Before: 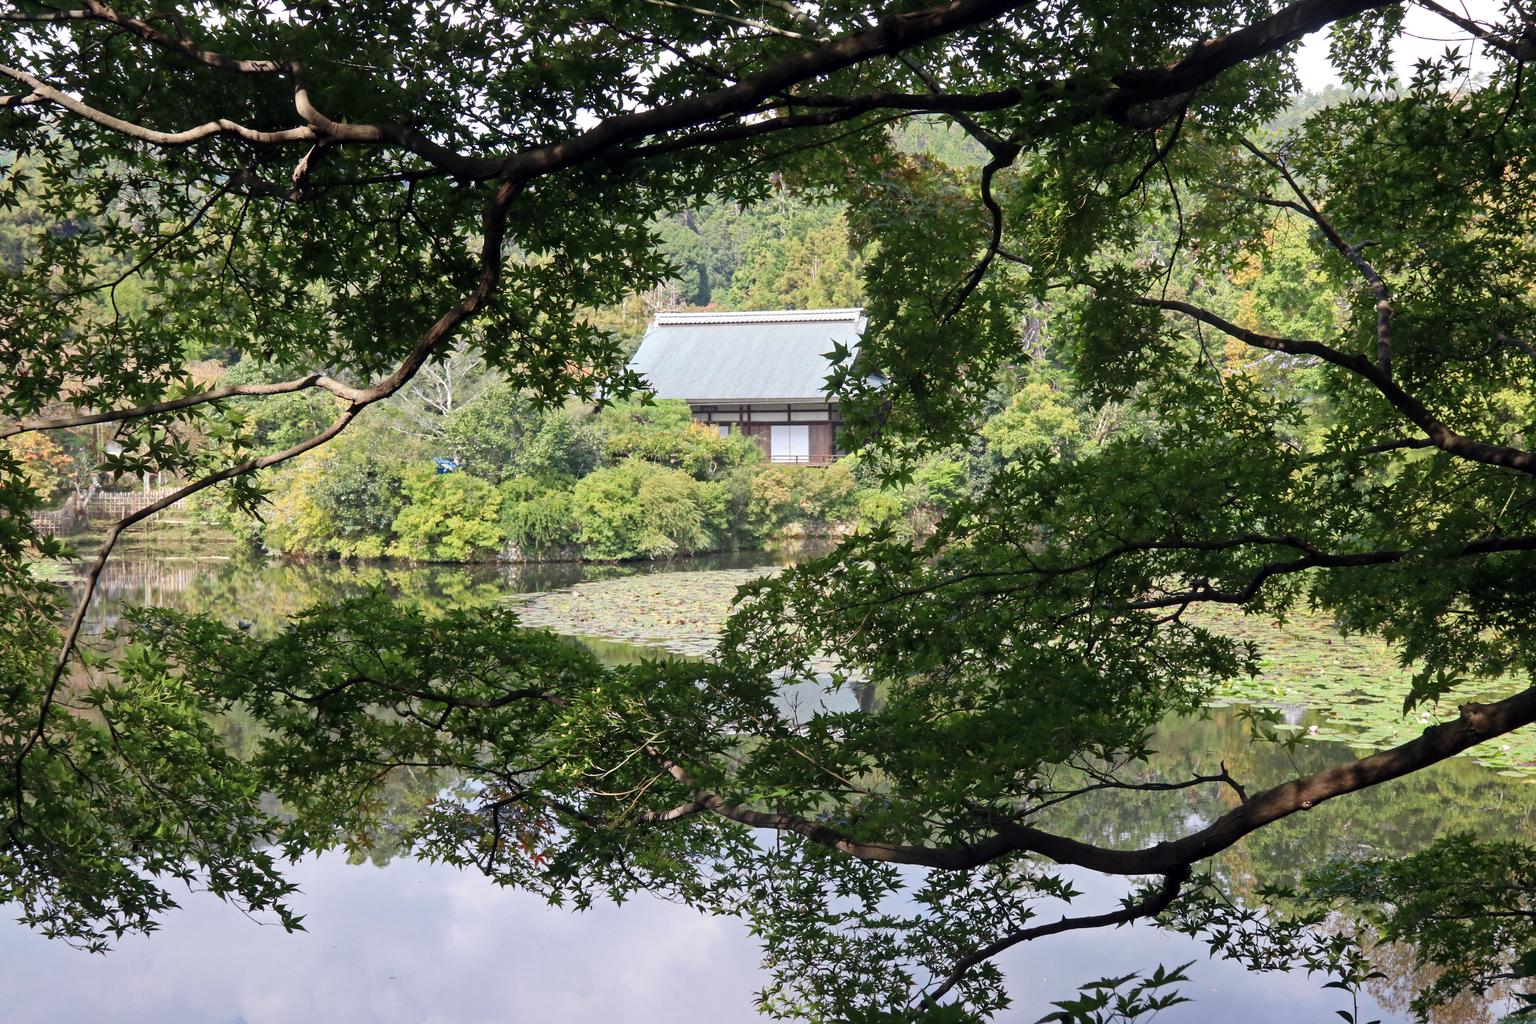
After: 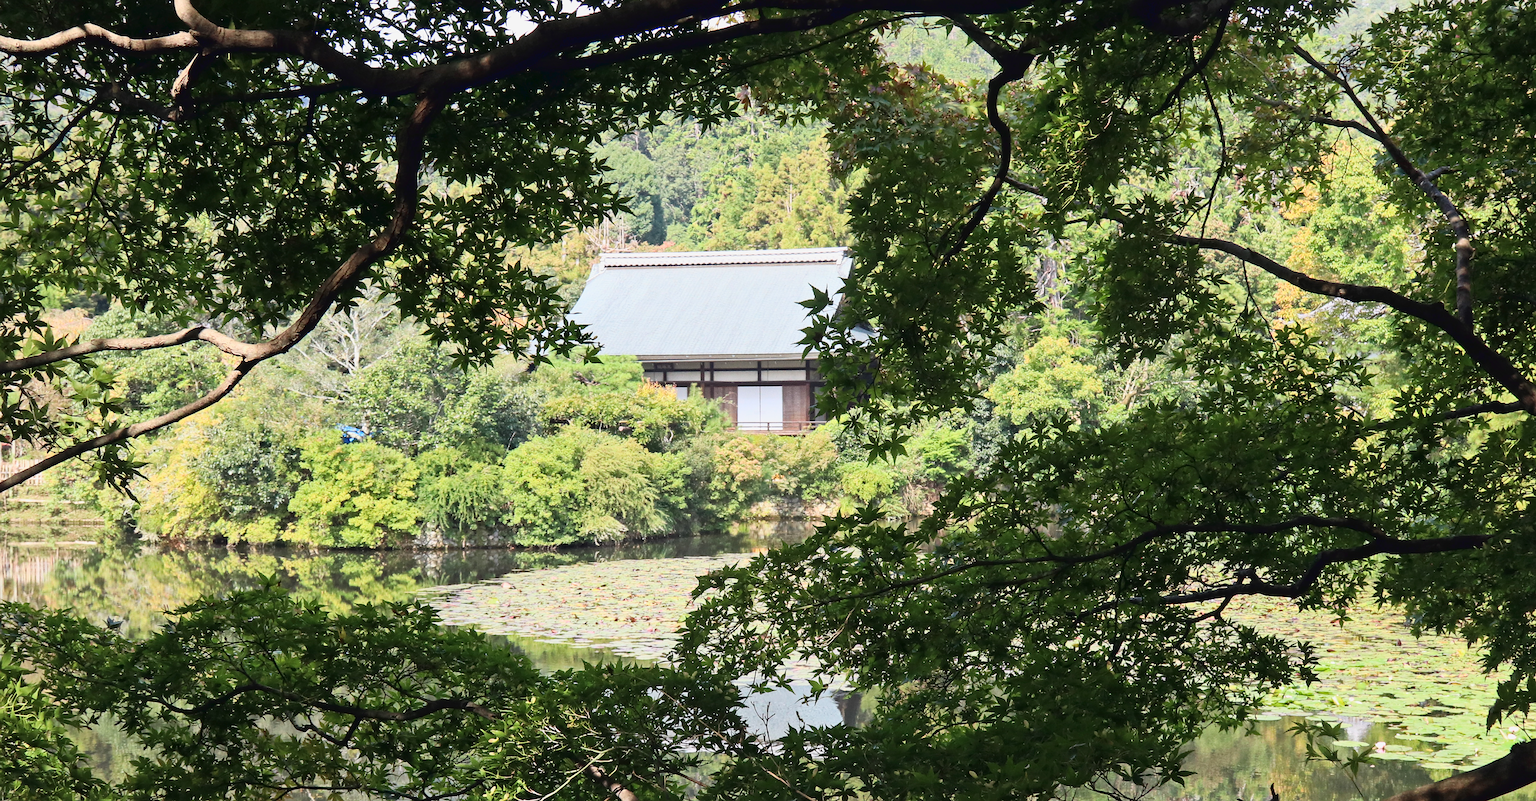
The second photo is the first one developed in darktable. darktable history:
sharpen: on, module defaults
tone curve: curves: ch0 [(0, 0.03) (0.037, 0.045) (0.123, 0.123) (0.19, 0.186) (0.277, 0.279) (0.474, 0.517) (0.584, 0.664) (0.678, 0.777) (0.875, 0.92) (1, 0.965)]; ch1 [(0, 0) (0.243, 0.245) (0.402, 0.41) (0.493, 0.487) (0.508, 0.503) (0.531, 0.532) (0.551, 0.556) (0.637, 0.671) (0.694, 0.732) (1, 1)]; ch2 [(0, 0) (0.249, 0.216) (0.356, 0.329) (0.424, 0.442) (0.476, 0.477) (0.498, 0.503) (0.517, 0.524) (0.532, 0.547) (0.562, 0.576) (0.614, 0.644) (0.706, 0.748) (0.808, 0.809) (0.991, 0.968)], color space Lab, linked channels, preserve colors none
crop and rotate: left 9.674%, top 9.748%, right 5.898%, bottom 24.181%
